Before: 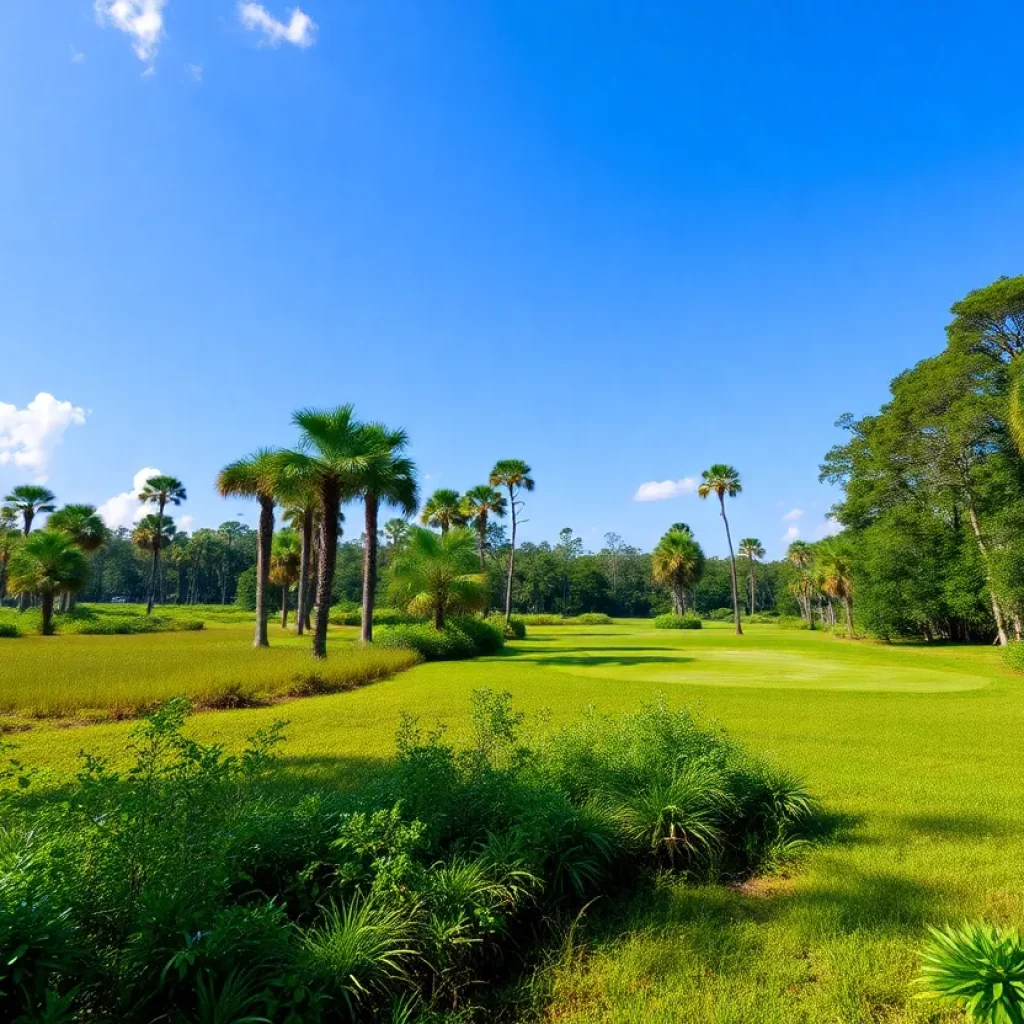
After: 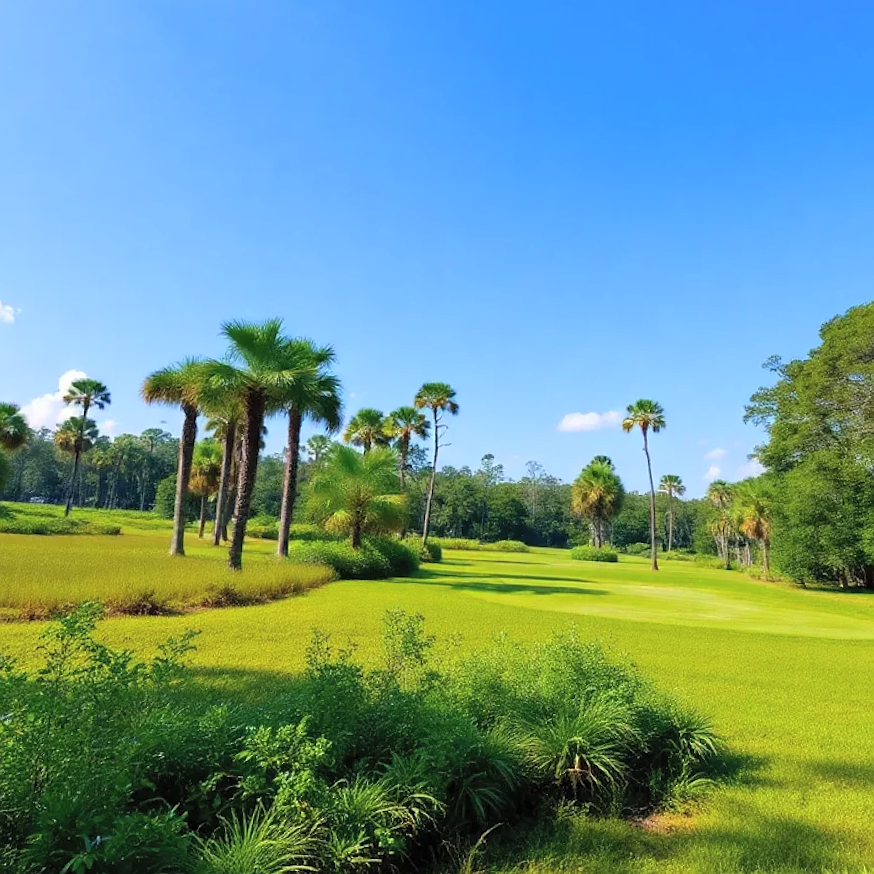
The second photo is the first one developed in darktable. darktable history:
contrast brightness saturation: brightness 0.13
sharpen: radius 1
crop and rotate: angle -3.27°, left 5.211%, top 5.211%, right 4.607%, bottom 4.607%
